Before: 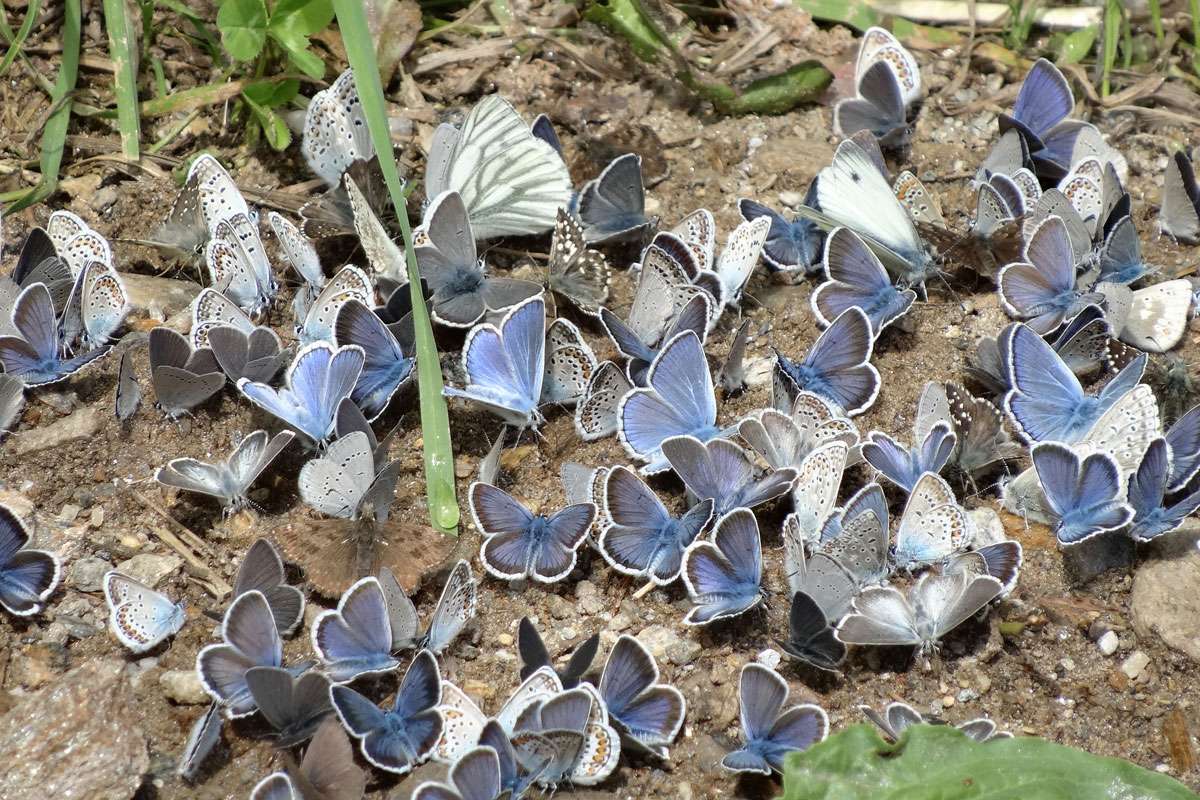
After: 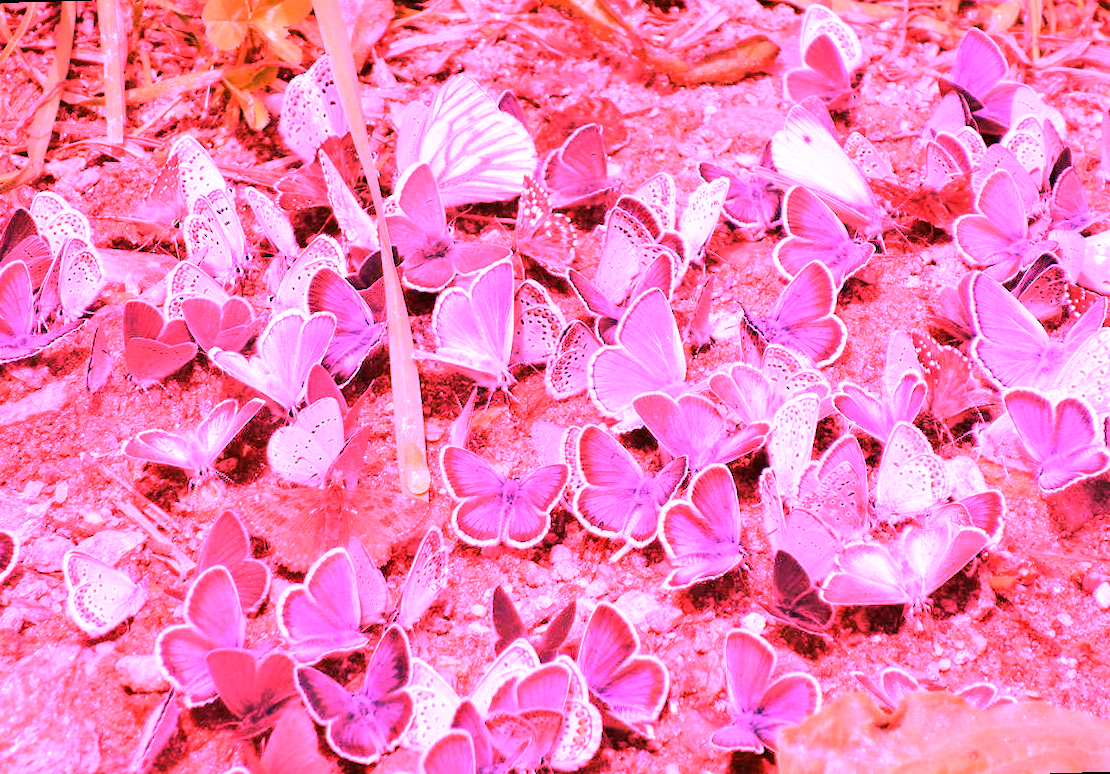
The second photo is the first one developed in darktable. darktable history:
white balance: red 4.26, blue 1.802
rotate and perspective: rotation -1.68°, lens shift (vertical) -0.146, crop left 0.049, crop right 0.912, crop top 0.032, crop bottom 0.96
